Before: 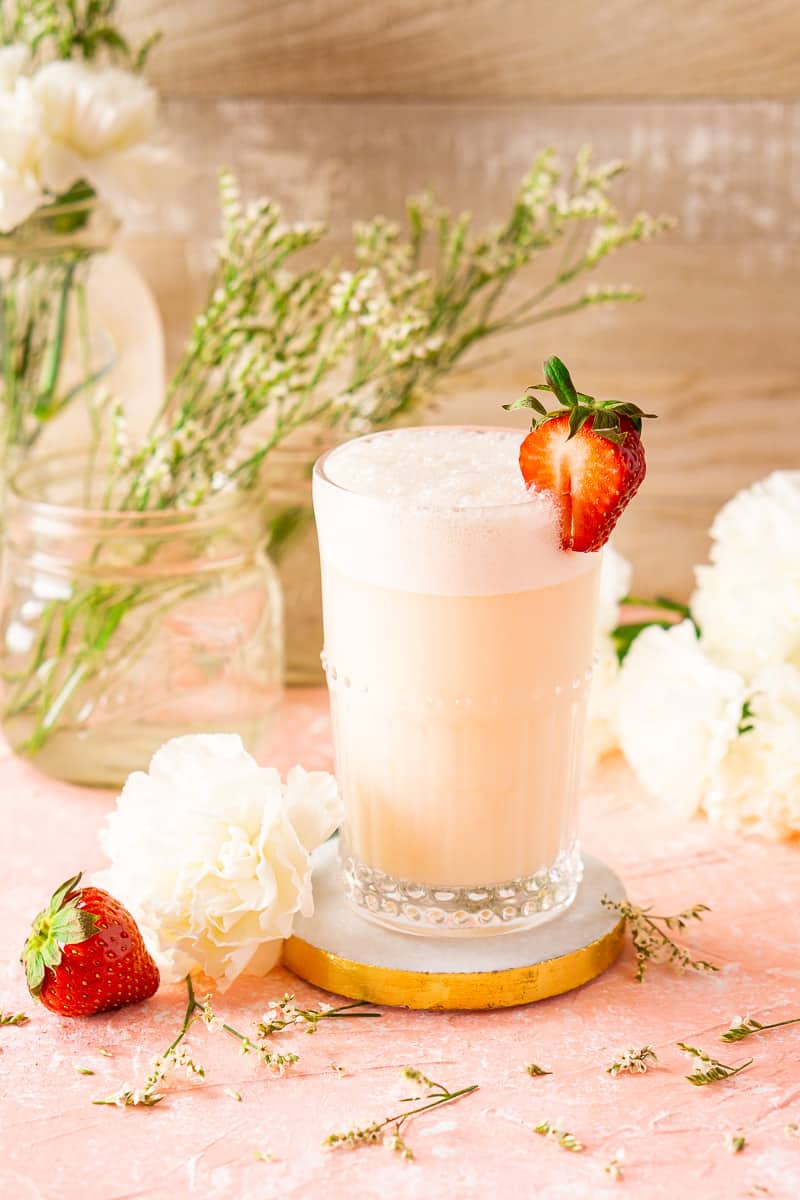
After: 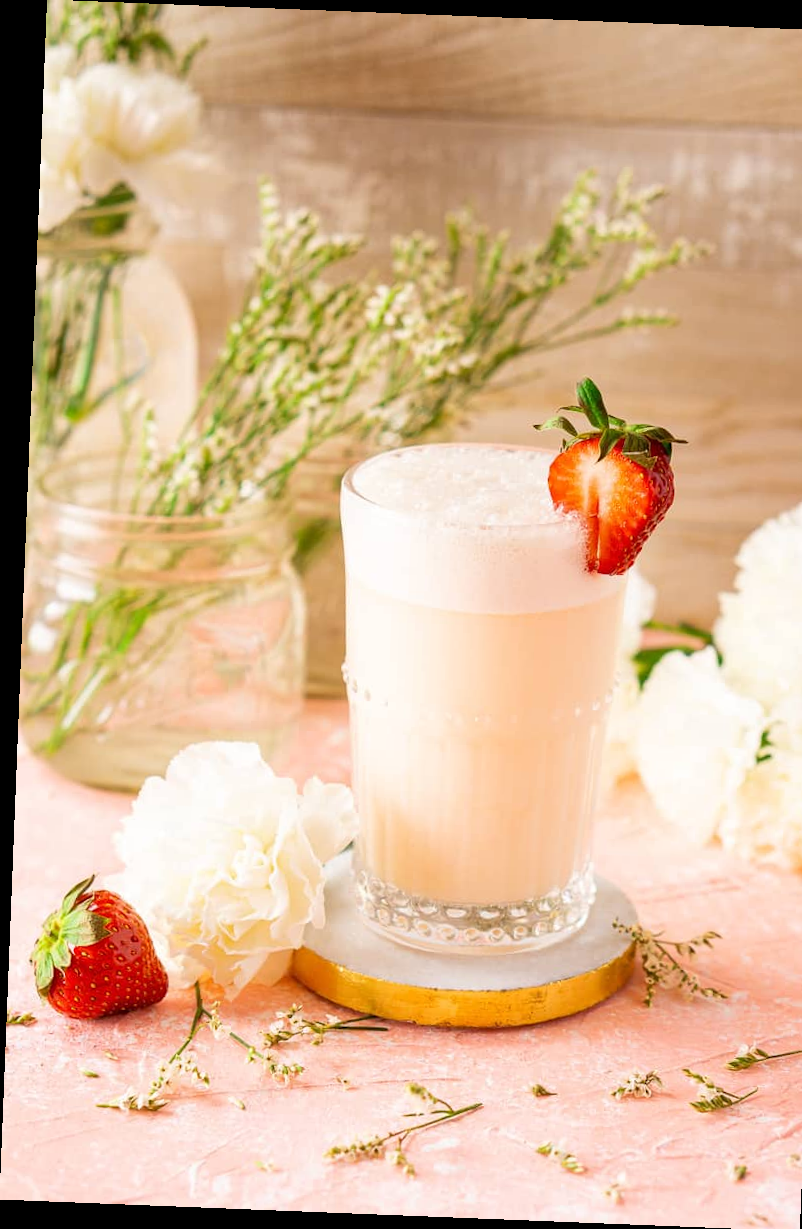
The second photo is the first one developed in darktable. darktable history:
crop and rotate: right 5.167%
rotate and perspective: rotation 2.27°, automatic cropping off
